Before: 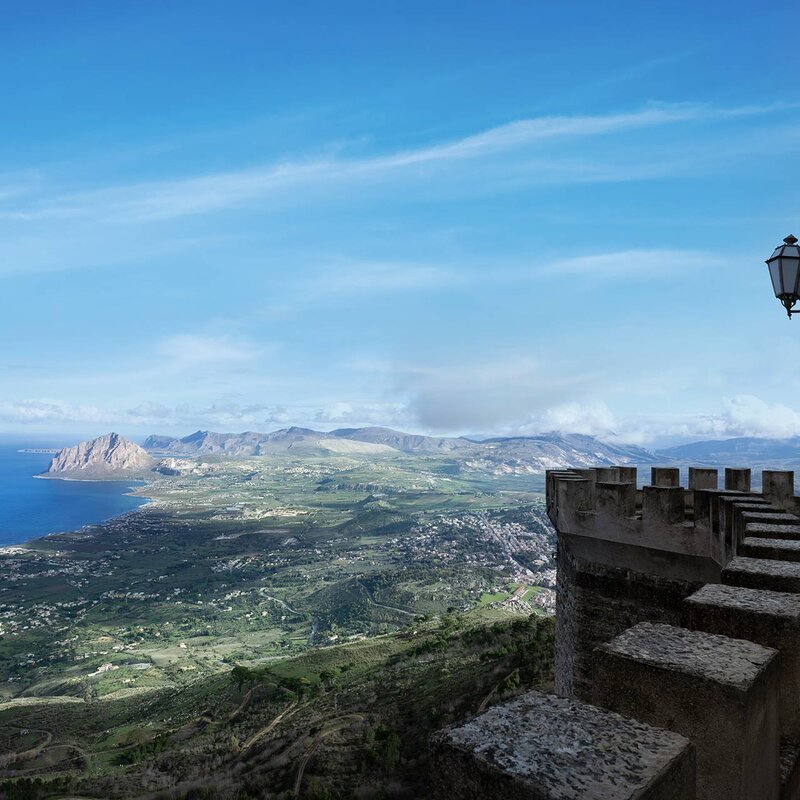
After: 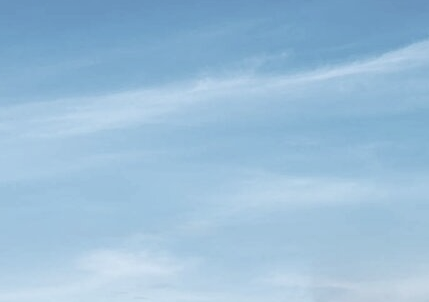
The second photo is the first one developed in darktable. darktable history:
local contrast: highlights 100%, shadows 100%, detail 120%, midtone range 0.2
crop: left 10.121%, top 10.631%, right 36.218%, bottom 51.526%
contrast brightness saturation: contrast 0.1, saturation -0.36
